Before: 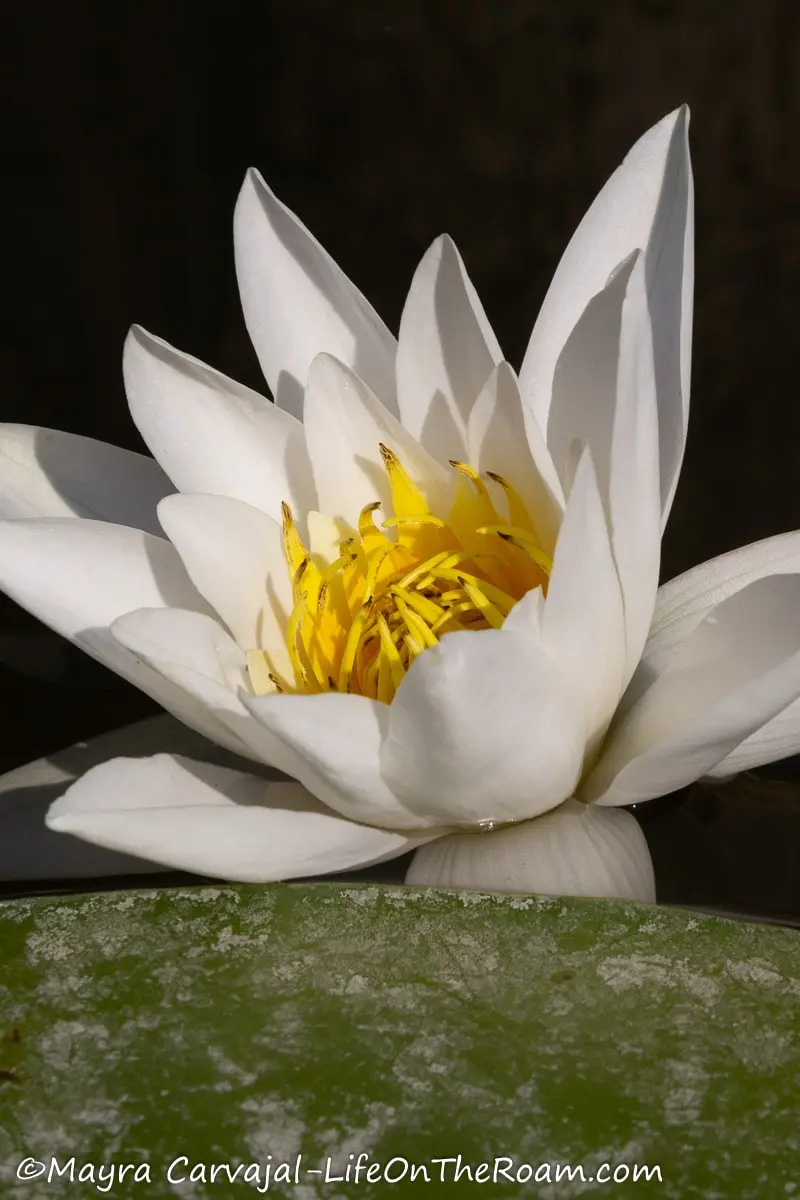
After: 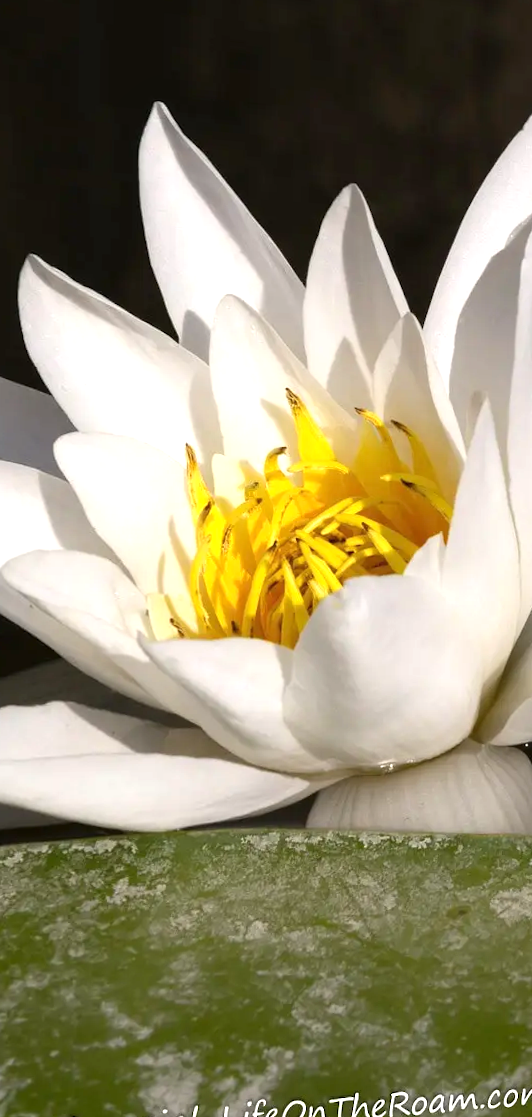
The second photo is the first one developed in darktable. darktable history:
rotate and perspective: rotation 0.679°, lens shift (horizontal) 0.136, crop left 0.009, crop right 0.991, crop top 0.078, crop bottom 0.95
exposure: black level correction 0, exposure 0.7 EV, compensate exposure bias true, compensate highlight preservation false
tone equalizer: on, module defaults
crop: left 15.419%, right 17.914%
